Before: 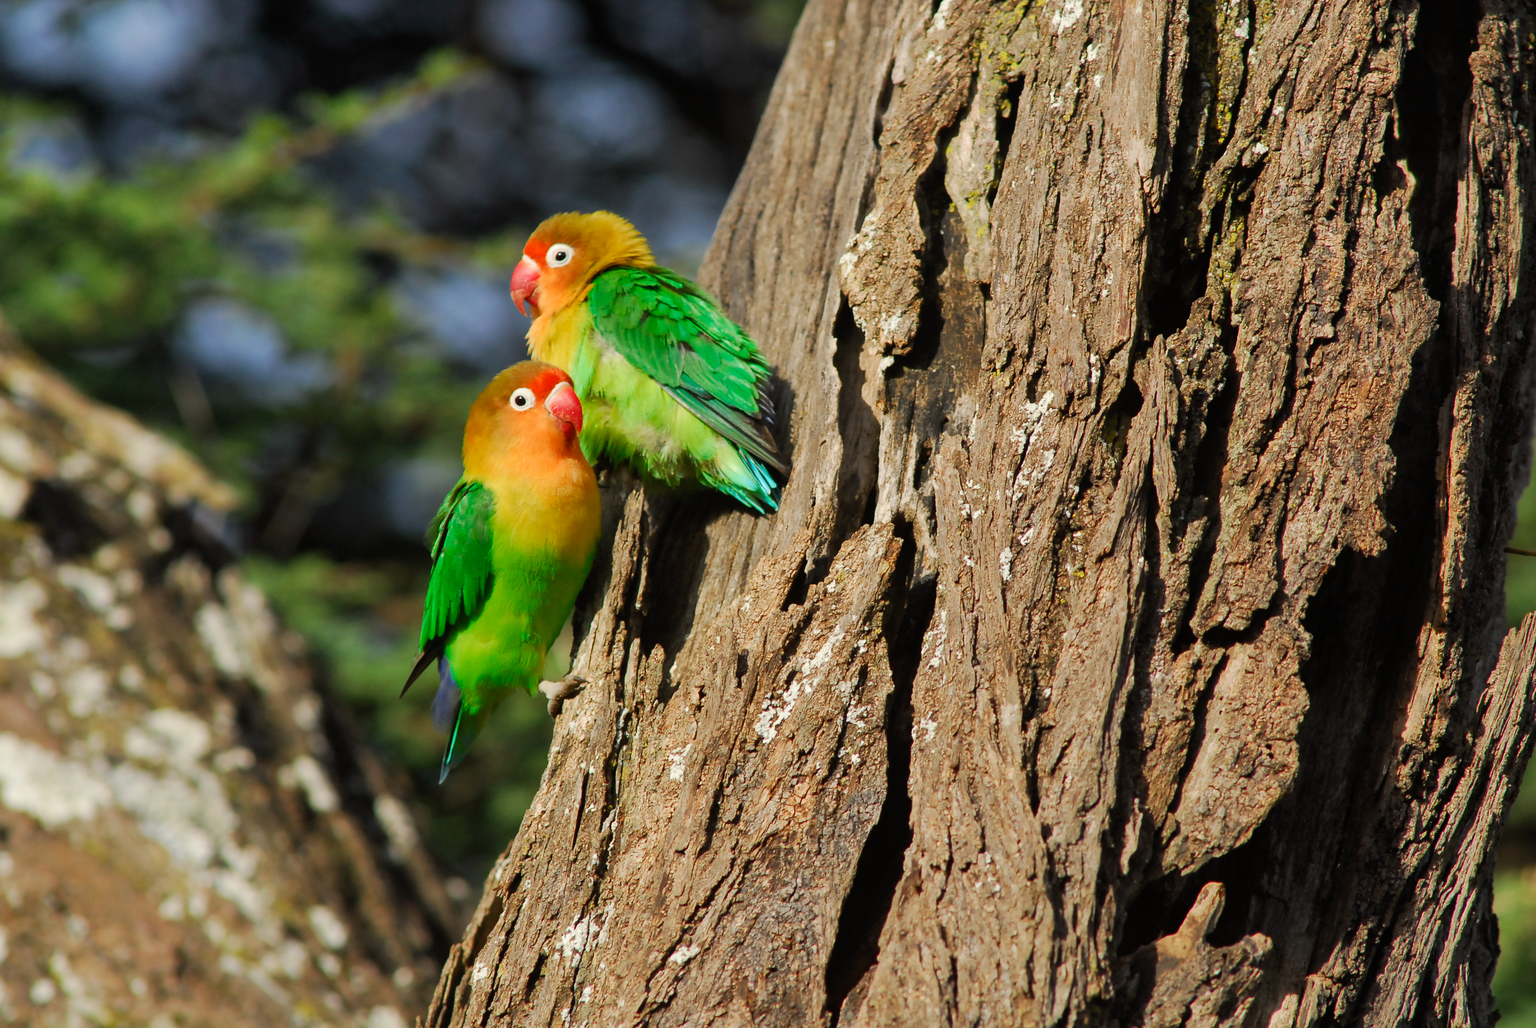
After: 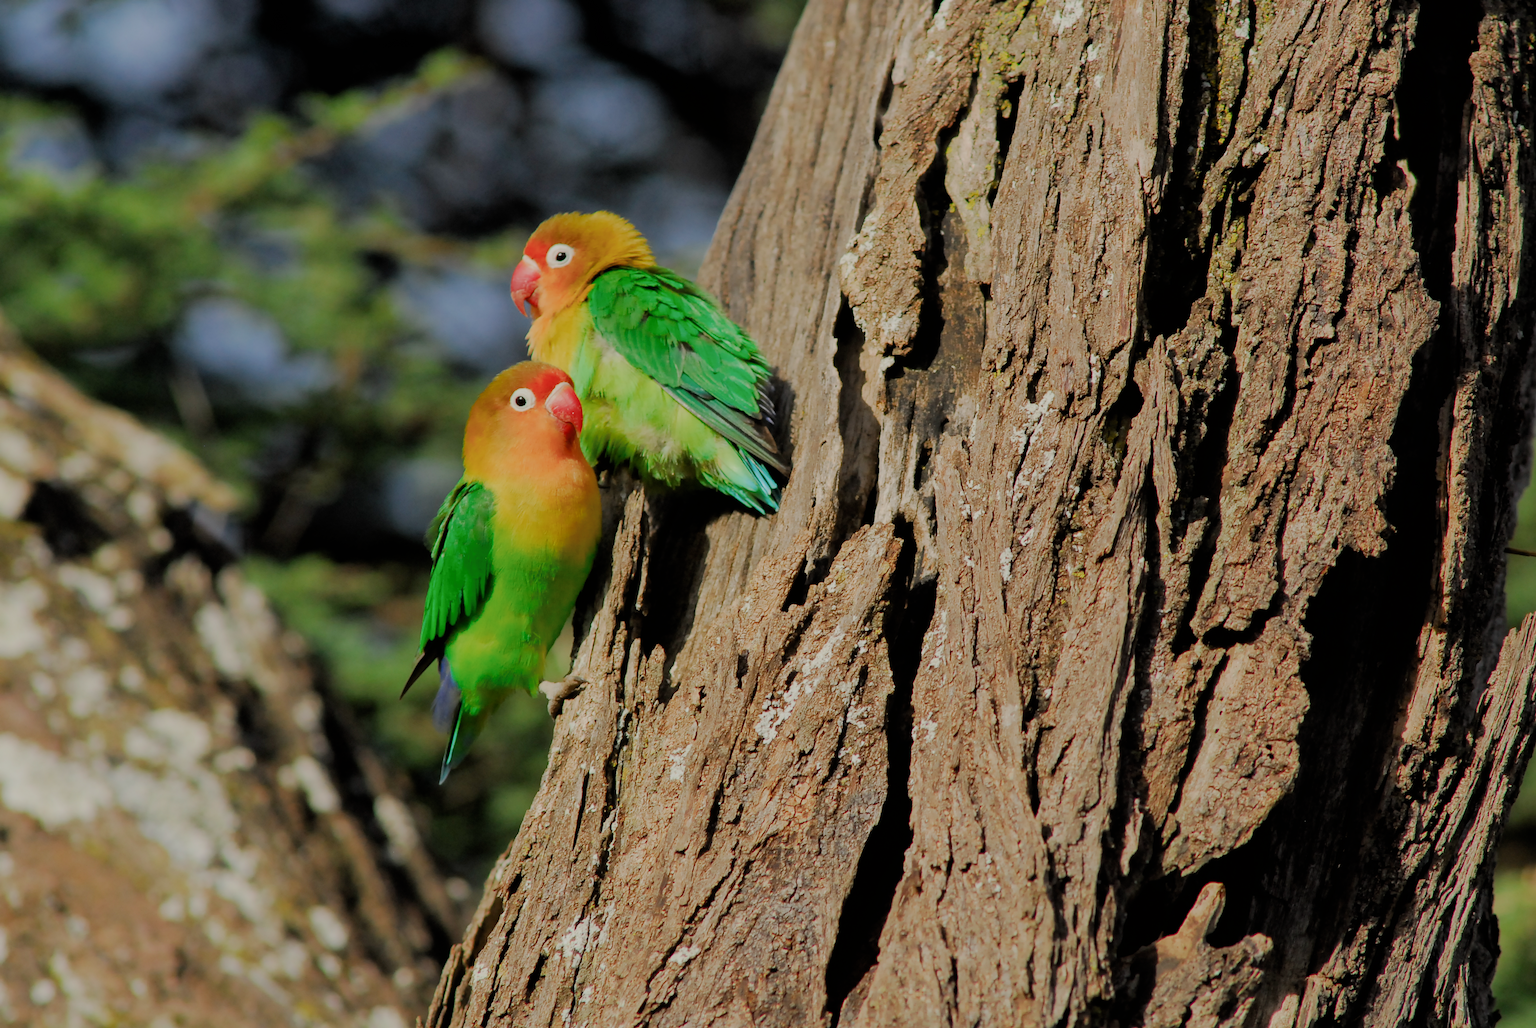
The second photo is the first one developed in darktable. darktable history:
filmic rgb: black relative exposure -6.62 EV, white relative exposure 4.74 EV, threshold 3.01 EV, hardness 3.16, contrast 0.799, enable highlight reconstruction true
